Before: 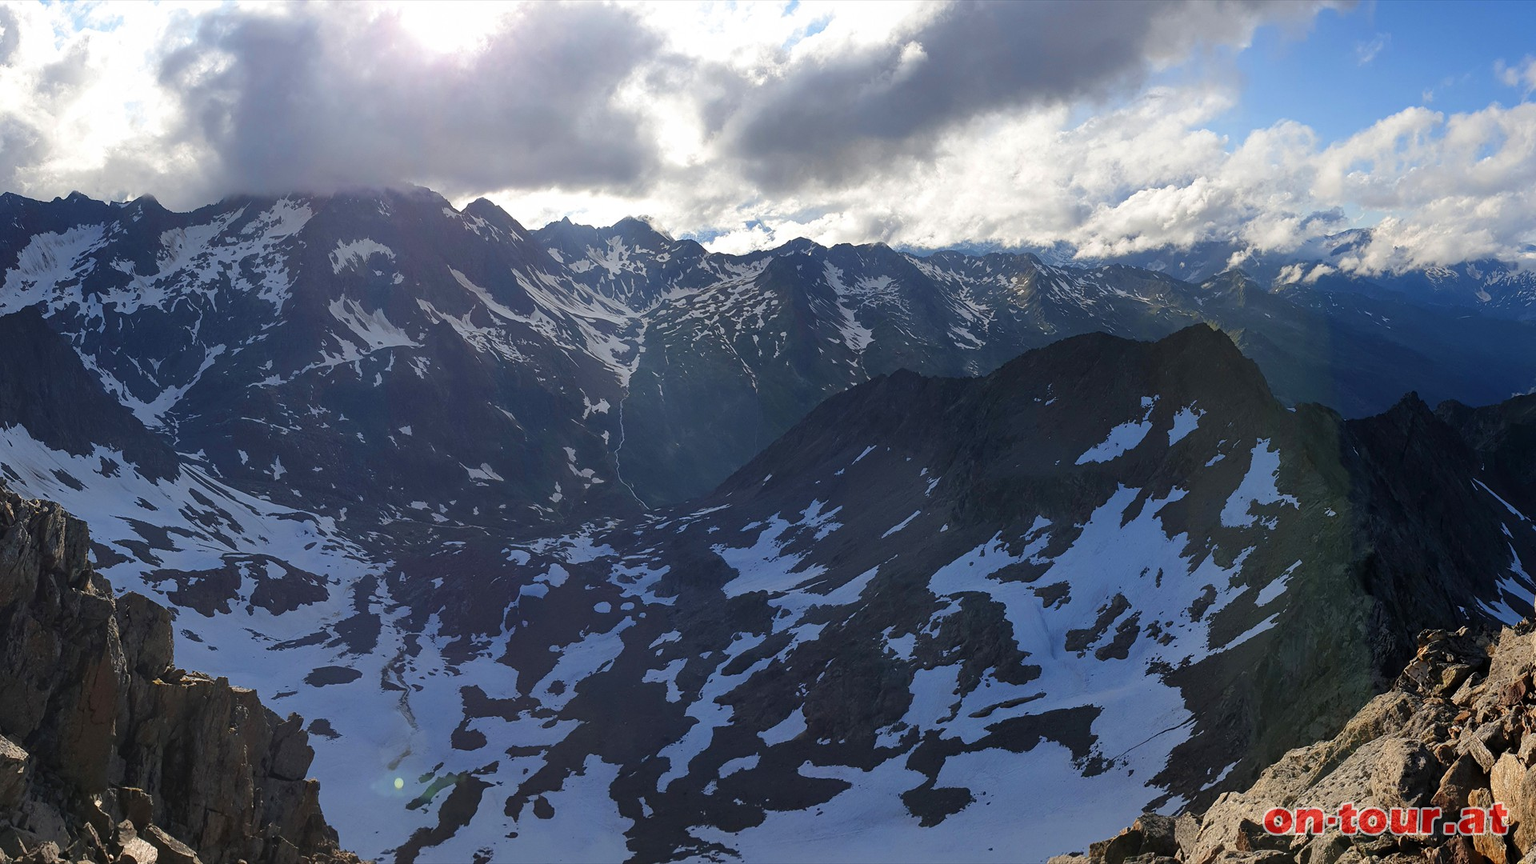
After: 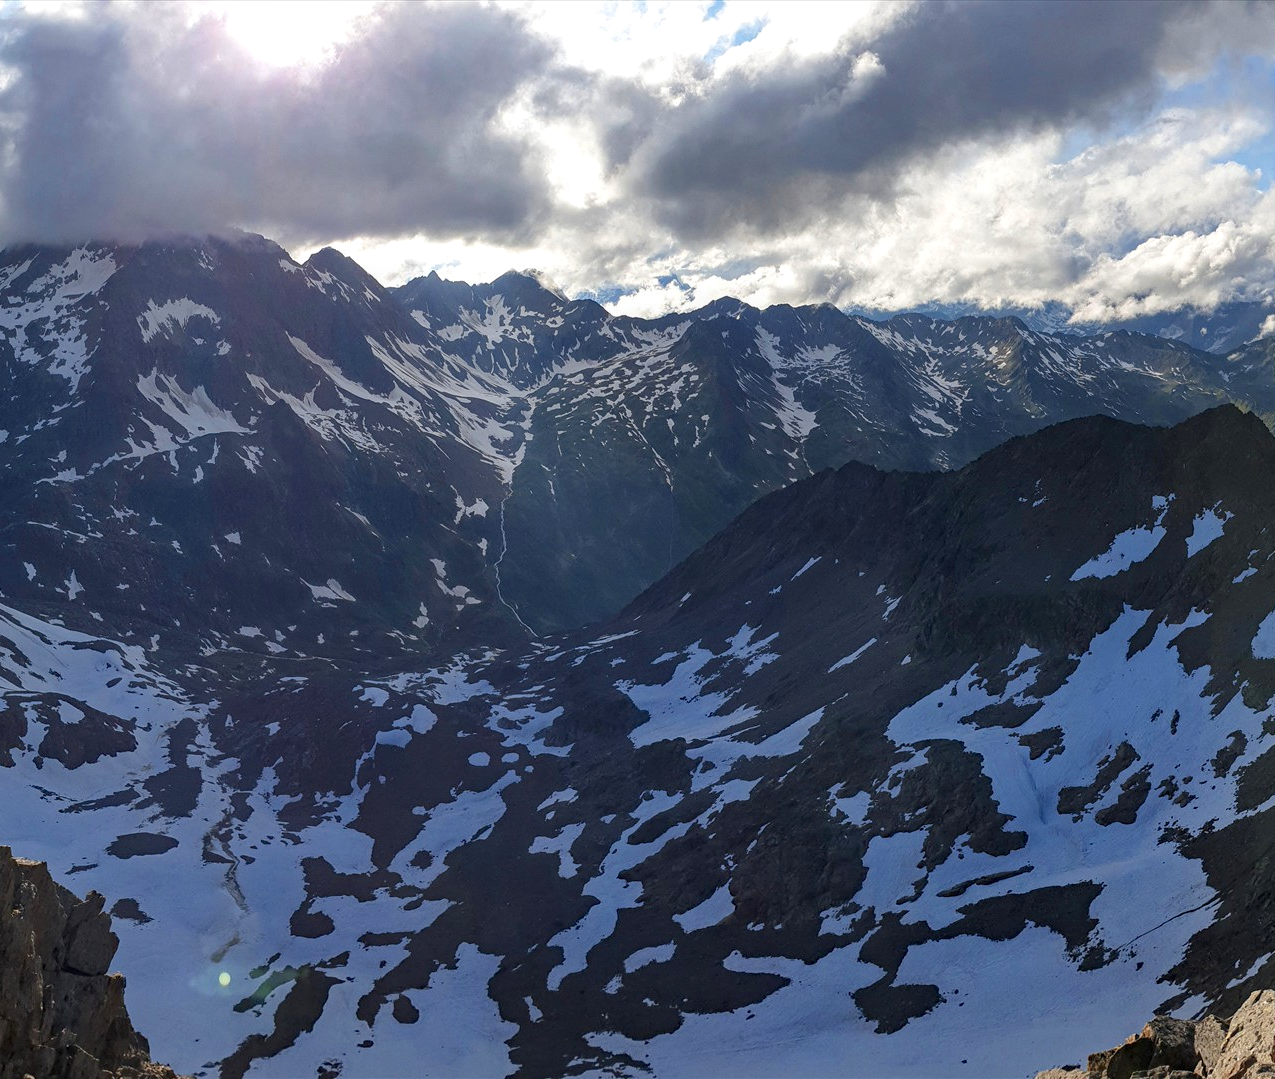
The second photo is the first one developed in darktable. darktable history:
exposure: compensate exposure bias true, compensate highlight preservation false
crop and rotate: left 14.322%, right 19.261%
haze removal: compatibility mode true, adaptive false
local contrast: on, module defaults
